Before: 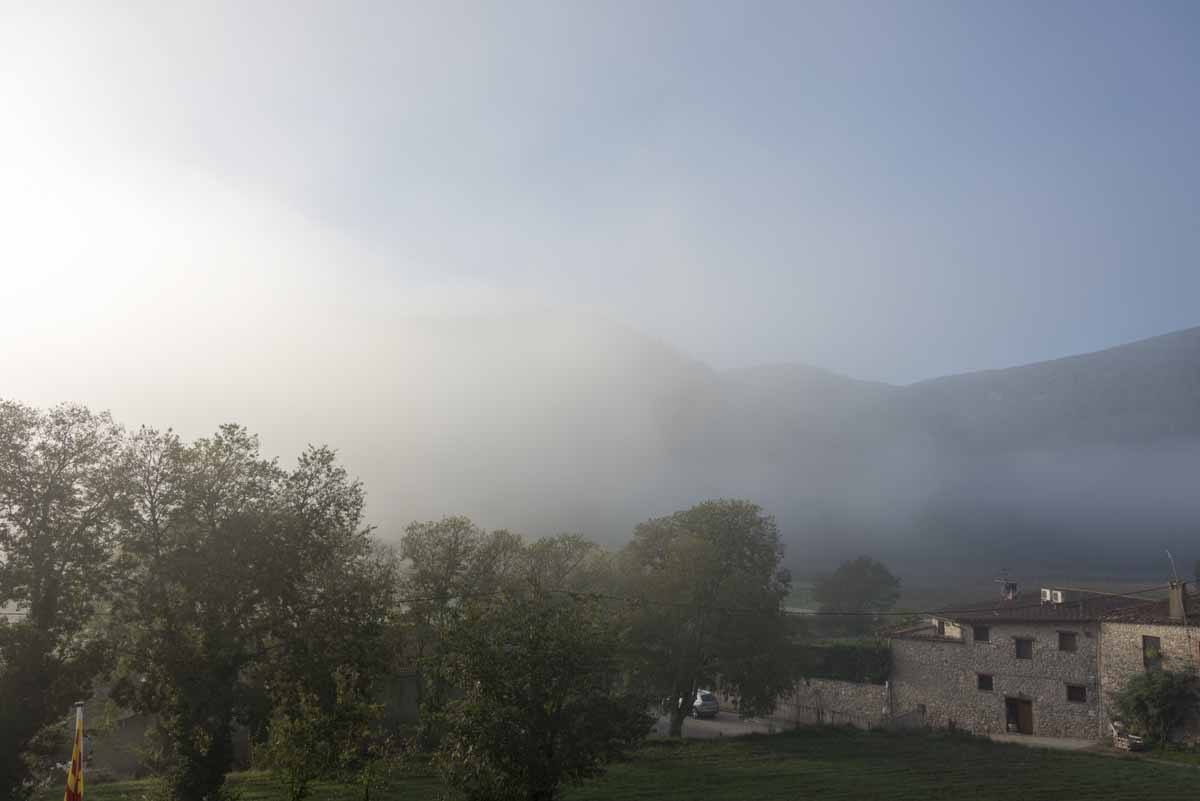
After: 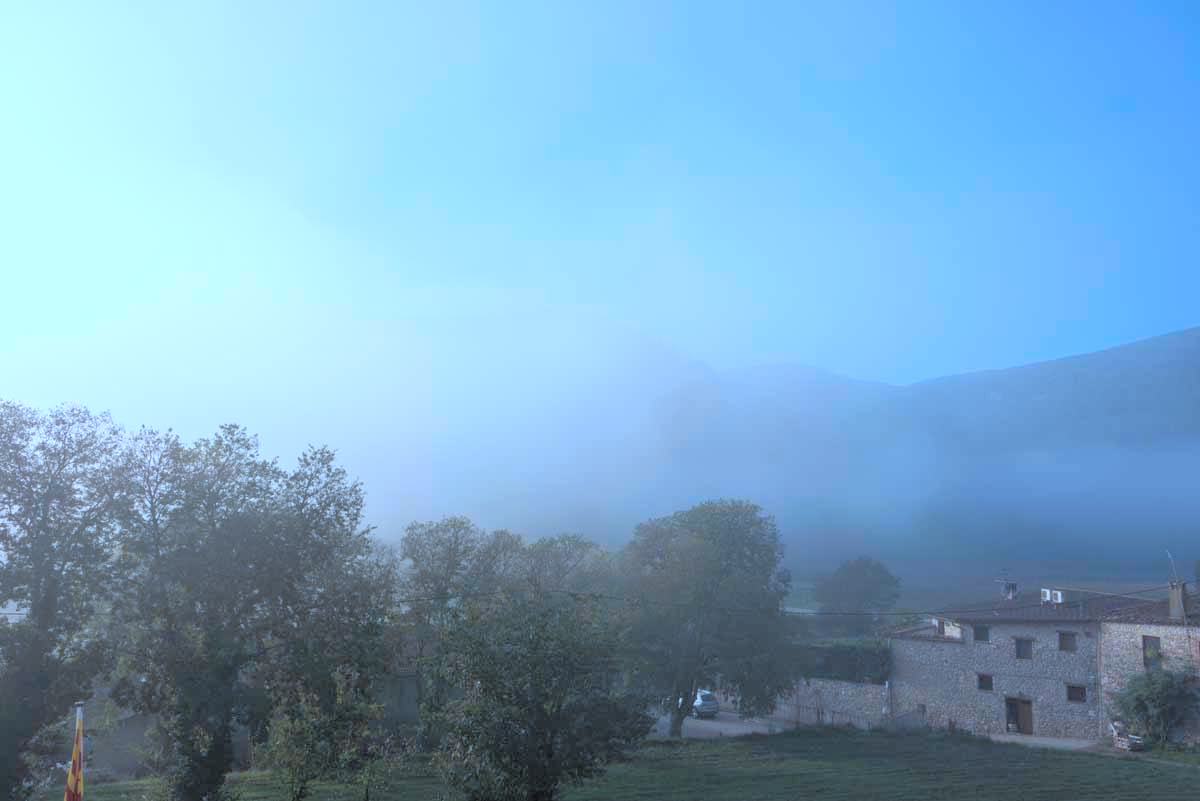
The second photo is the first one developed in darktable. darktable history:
shadows and highlights: radius 0.1, shadows 42.46, white point adjustment -2.28, highlights 8.77, shadows color adjustment 0%, highlights color adjustment 29.47%, soften with gaussian
tone curve: curves: ch0 [(0, 0) (0.202, 0.117) (1, 1)], color space Lab, linked channels
contrast brightness saturation: contrast 0.09, brightness 0.38, saturation 0.45
color correction: highlights a* -6.82, highlights b* -40
